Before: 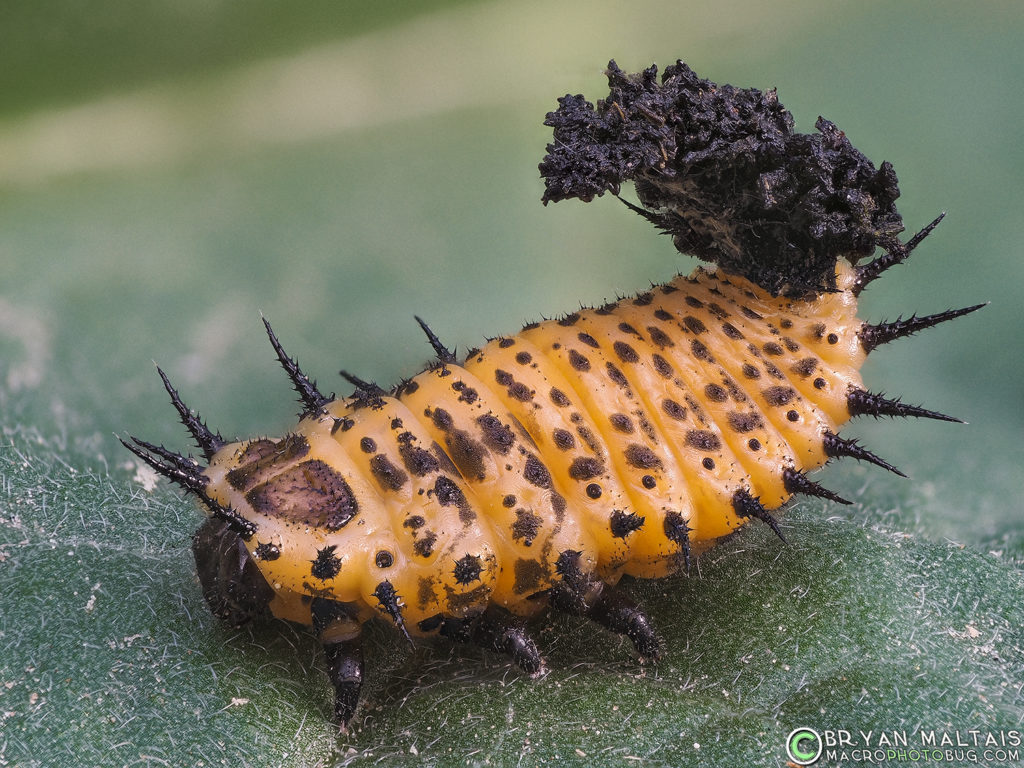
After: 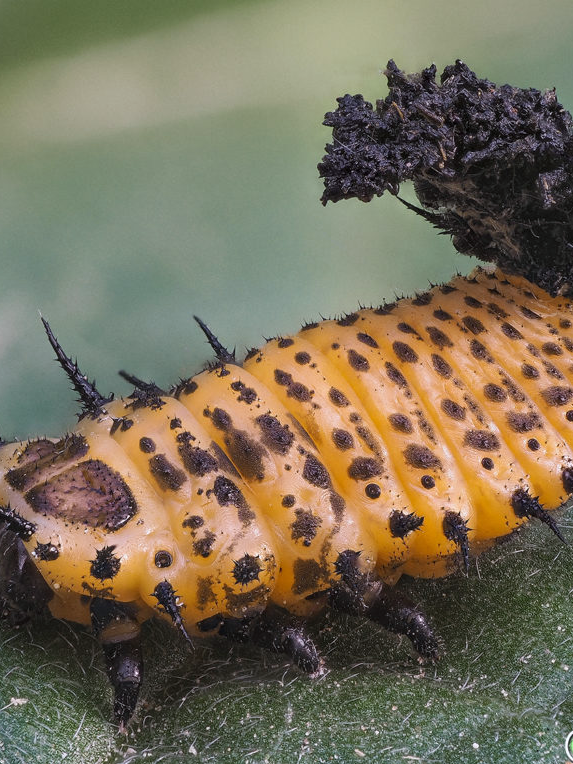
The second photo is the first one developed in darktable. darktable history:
white balance: red 0.98, blue 1.034
crop: left 21.674%, right 22.086%
rotate and perspective: automatic cropping original format, crop left 0, crop top 0
